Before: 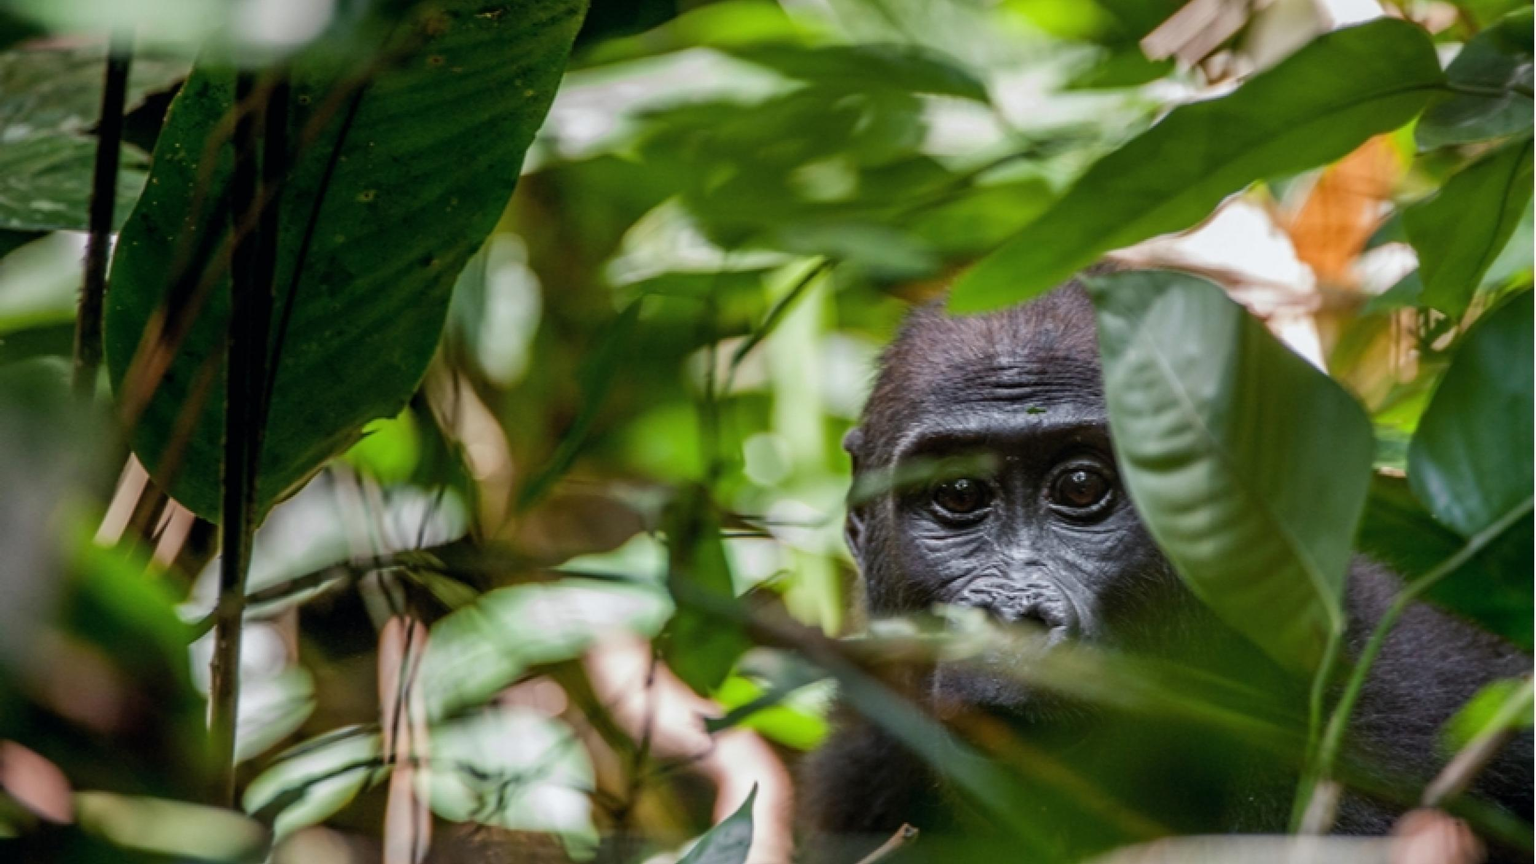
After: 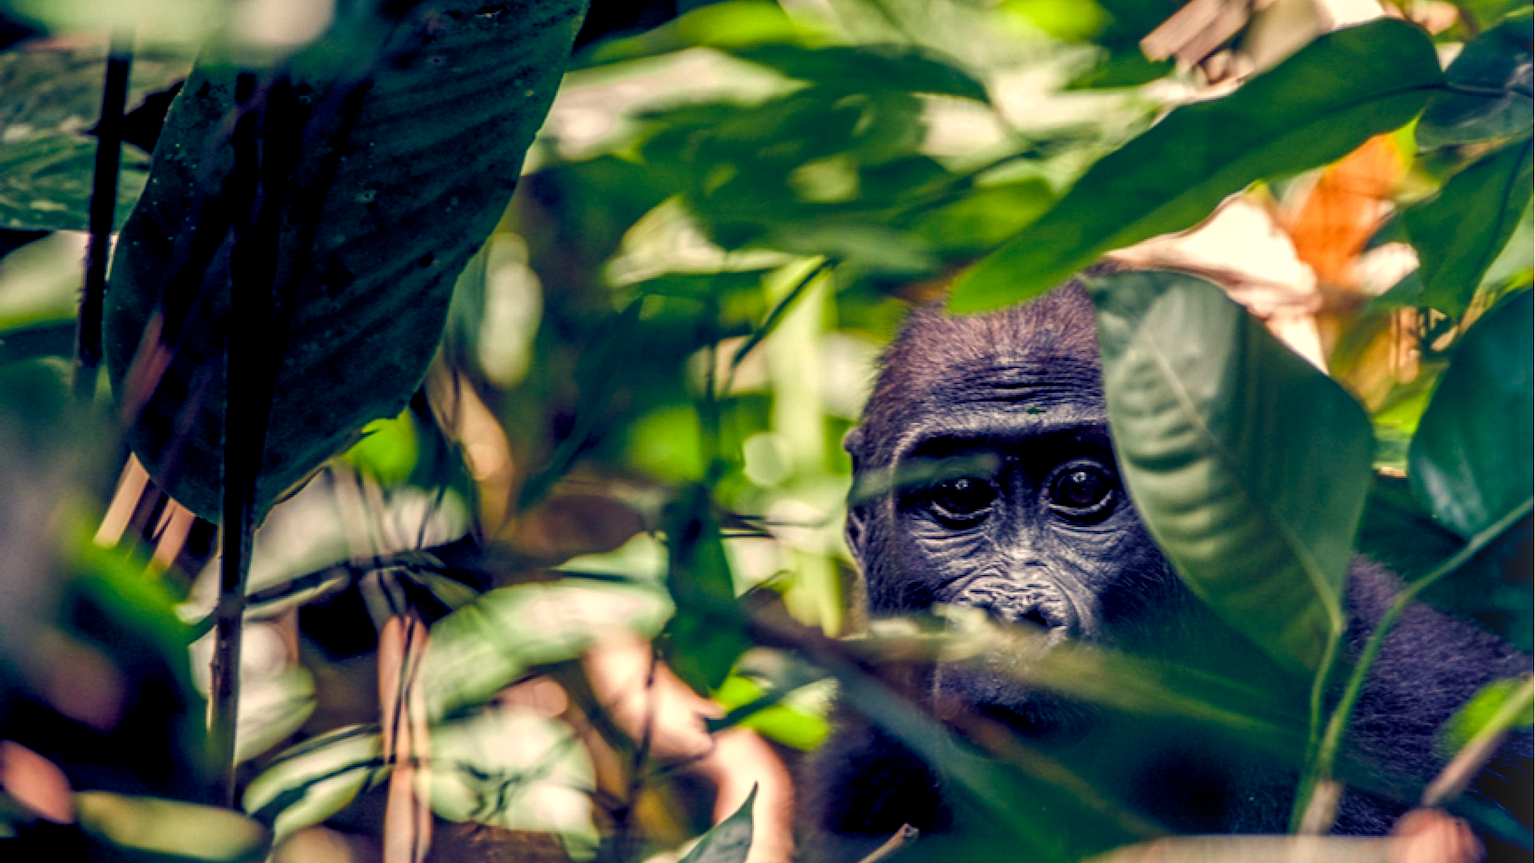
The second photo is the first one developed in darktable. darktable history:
color balance rgb: shadows lift › luminance -41.13%, shadows lift › chroma 14.13%, shadows lift › hue 260°, power › luminance -3.76%, power › chroma 0.56%, power › hue 40.37°, highlights gain › luminance 16.81%, highlights gain › chroma 2.94%, highlights gain › hue 260°, global offset › luminance -0.29%, global offset › chroma 0.31%, global offset › hue 260°, perceptual saturation grading › global saturation 20%, perceptual saturation grading › highlights -13.92%, perceptual saturation grading › shadows 50%
white balance: red 1.138, green 0.996, blue 0.812
local contrast: on, module defaults
